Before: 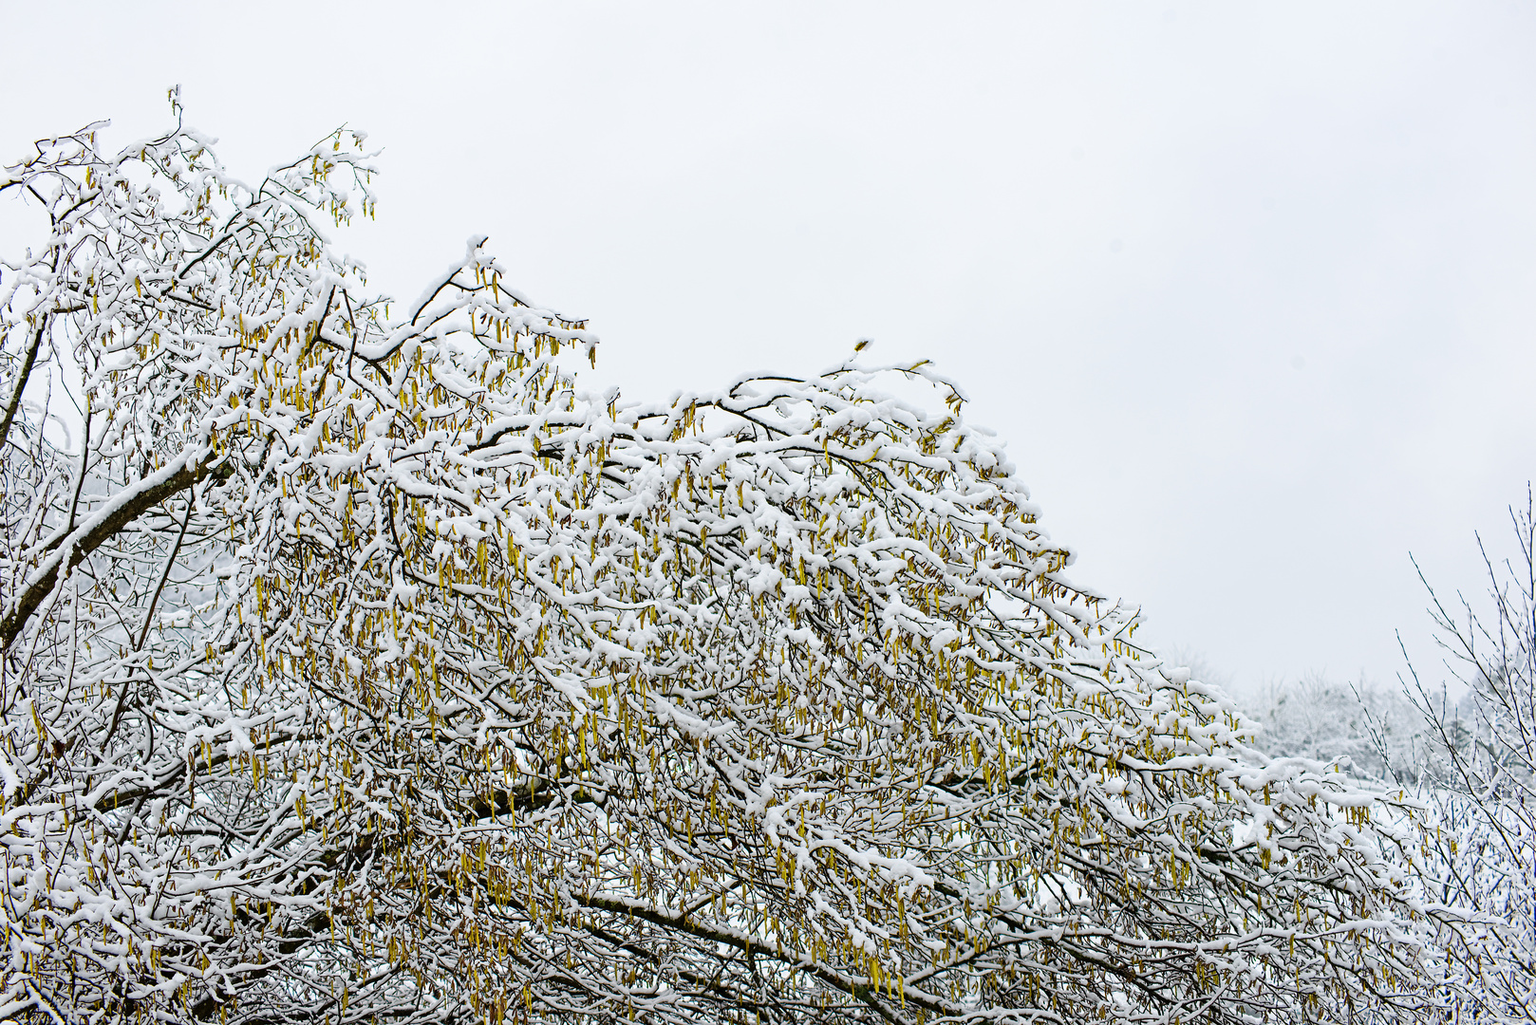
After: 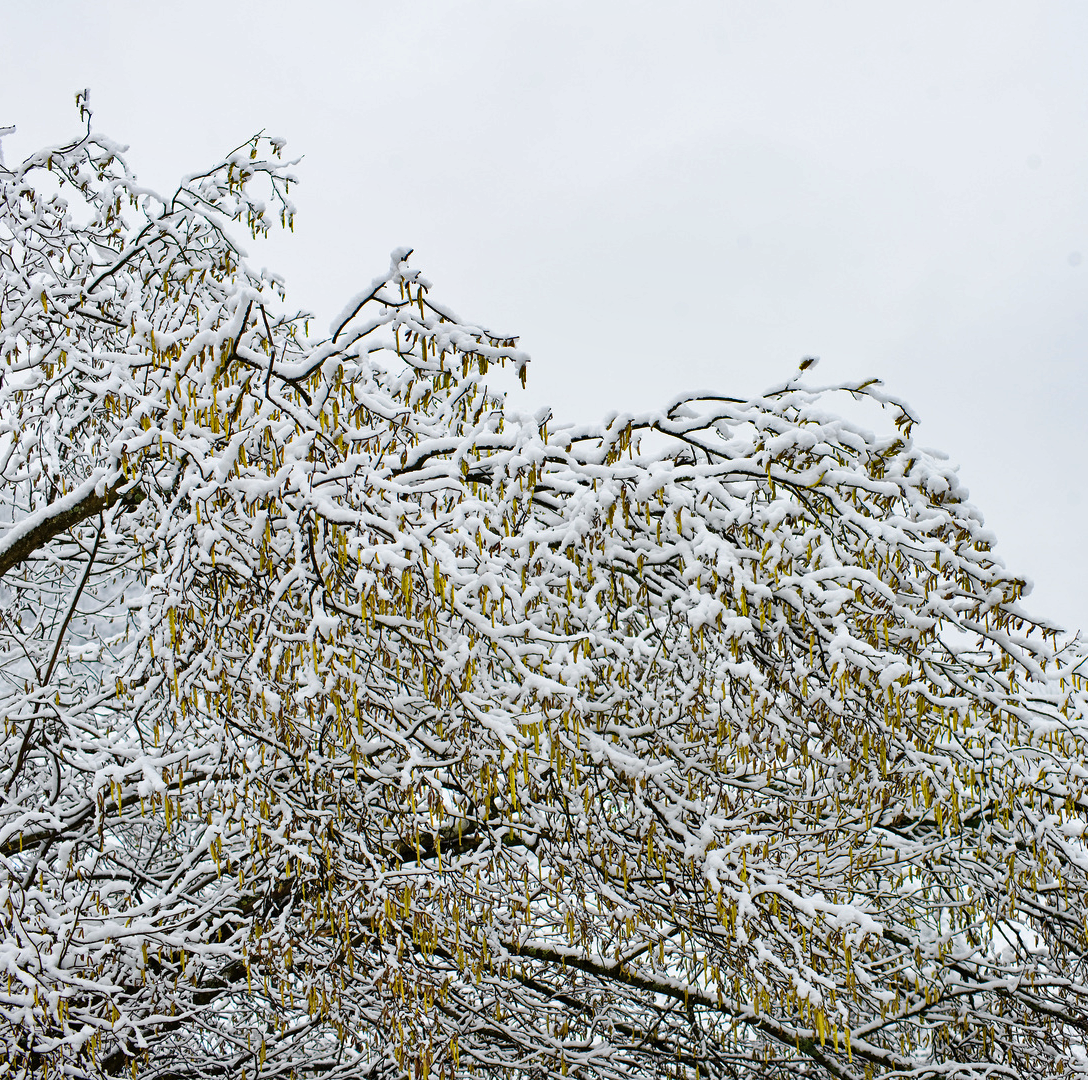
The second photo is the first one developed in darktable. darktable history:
crop and rotate: left 6.257%, right 26.47%
shadows and highlights: soften with gaussian
